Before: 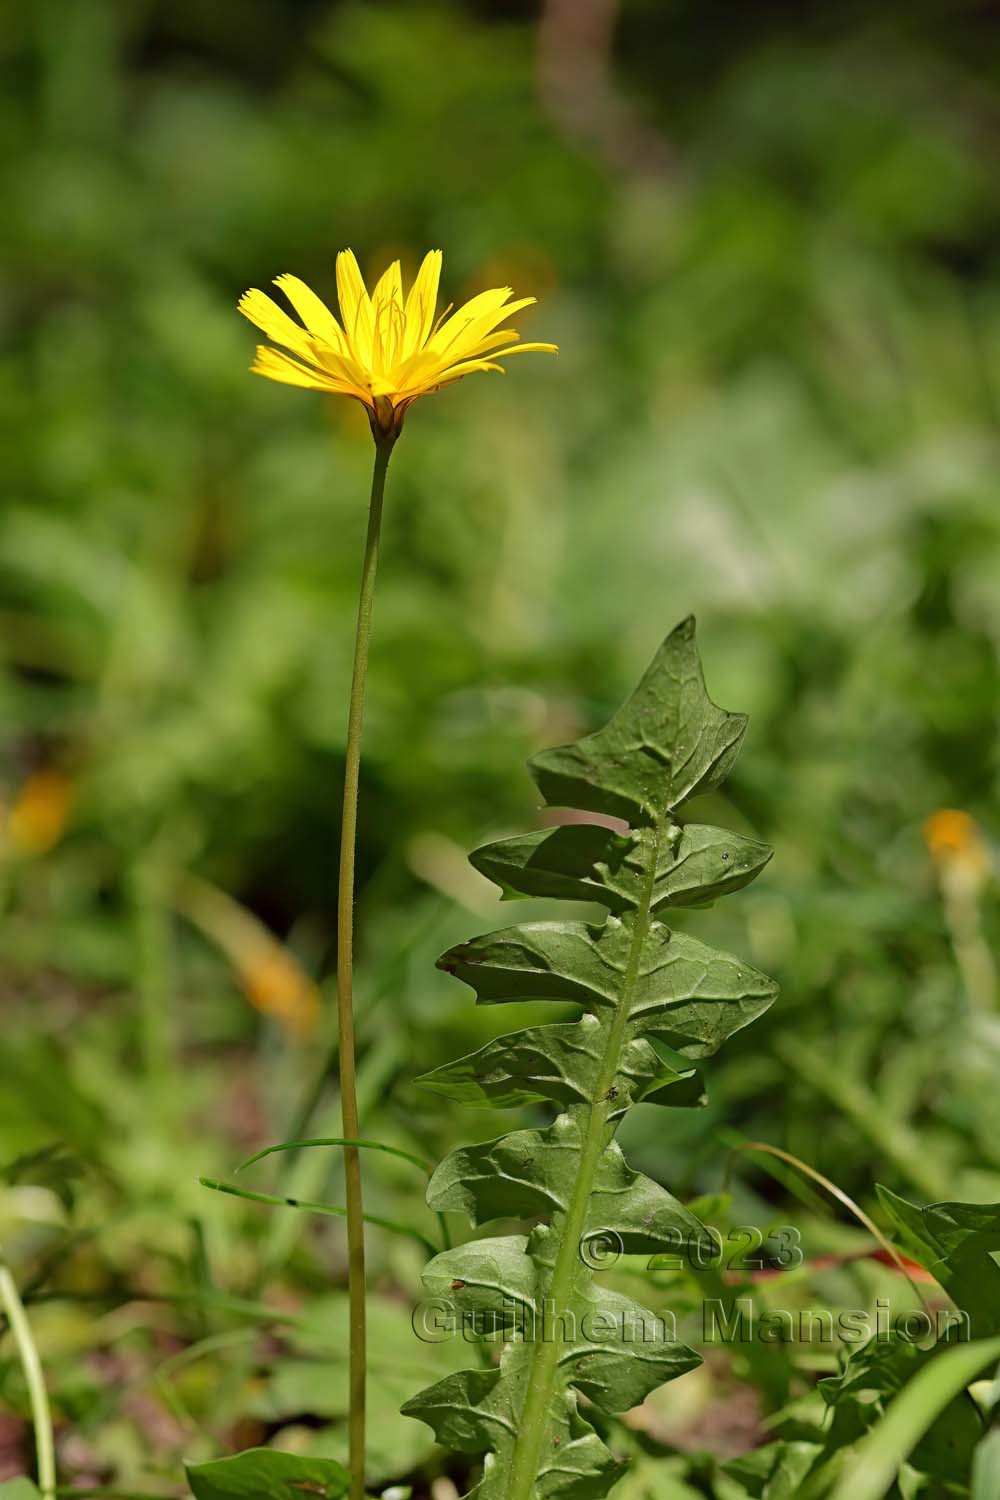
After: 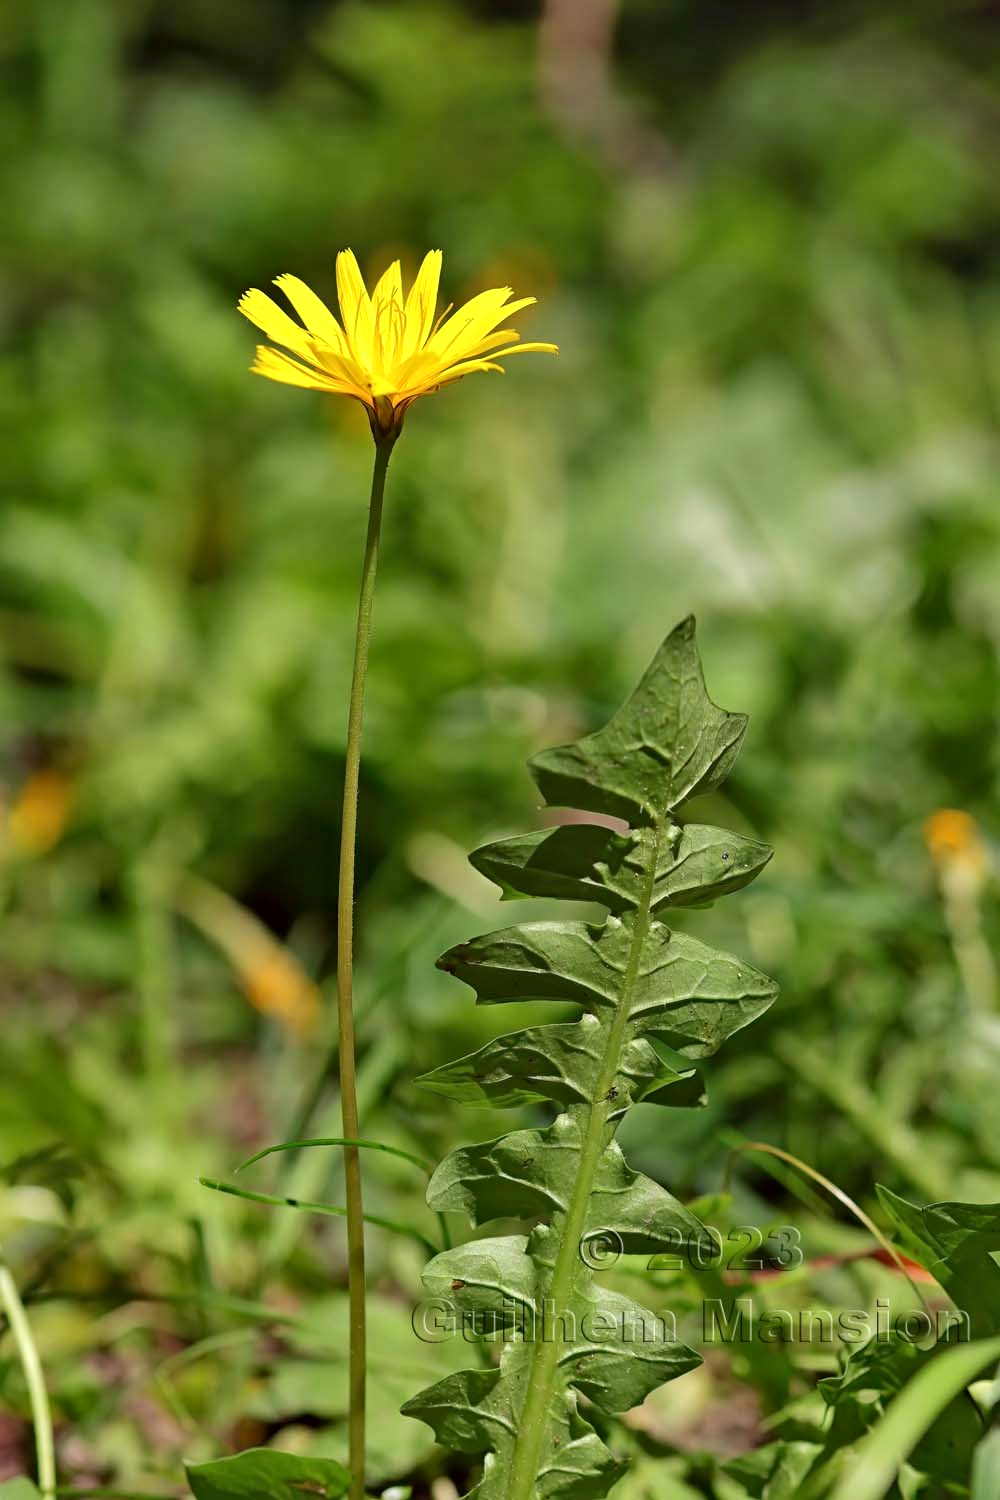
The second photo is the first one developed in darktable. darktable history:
local contrast: mode bilateral grid, contrast 20, coarseness 50, detail 120%, midtone range 0.2
exposure: exposure 0.217 EV, compensate highlight preservation false
shadows and highlights: white point adjustment 0.05, highlights color adjustment 55.9%, soften with gaussian
white balance: red 0.988, blue 1.017
